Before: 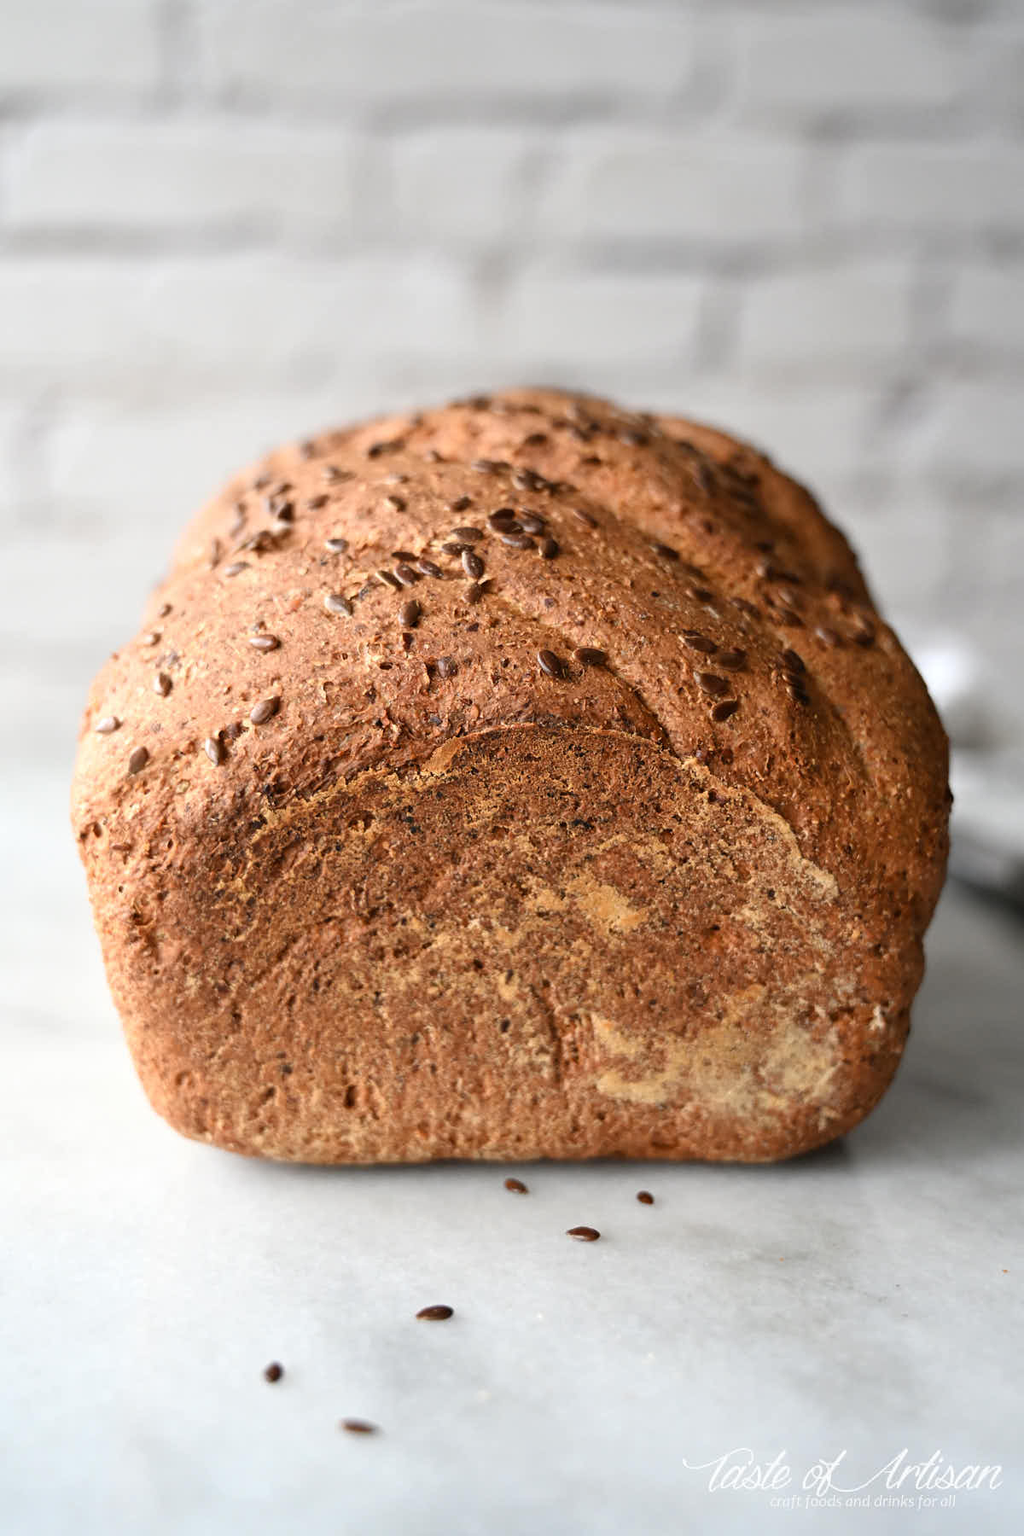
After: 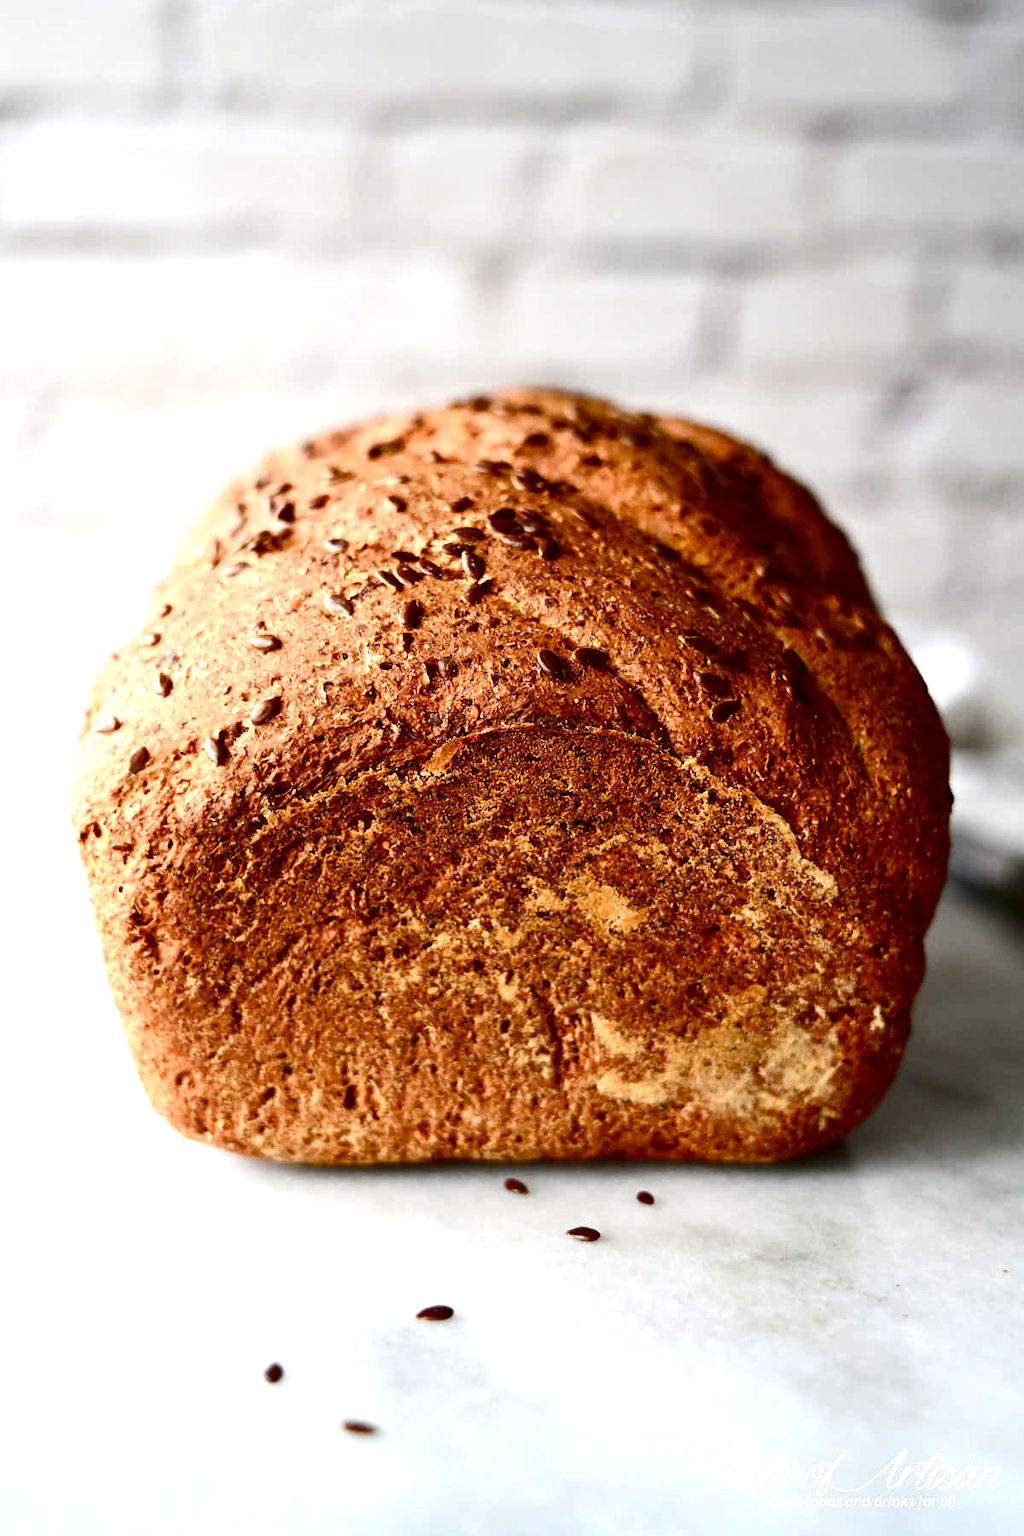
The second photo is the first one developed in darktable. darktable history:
contrast brightness saturation: contrast 0.19, brightness -0.24, saturation 0.11
color balance rgb: perceptual saturation grading › global saturation 25%, perceptual saturation grading › highlights -50%, perceptual saturation grading › shadows 30%, perceptual brilliance grading › global brilliance 12%, global vibrance 20%
tone equalizer: on, module defaults
